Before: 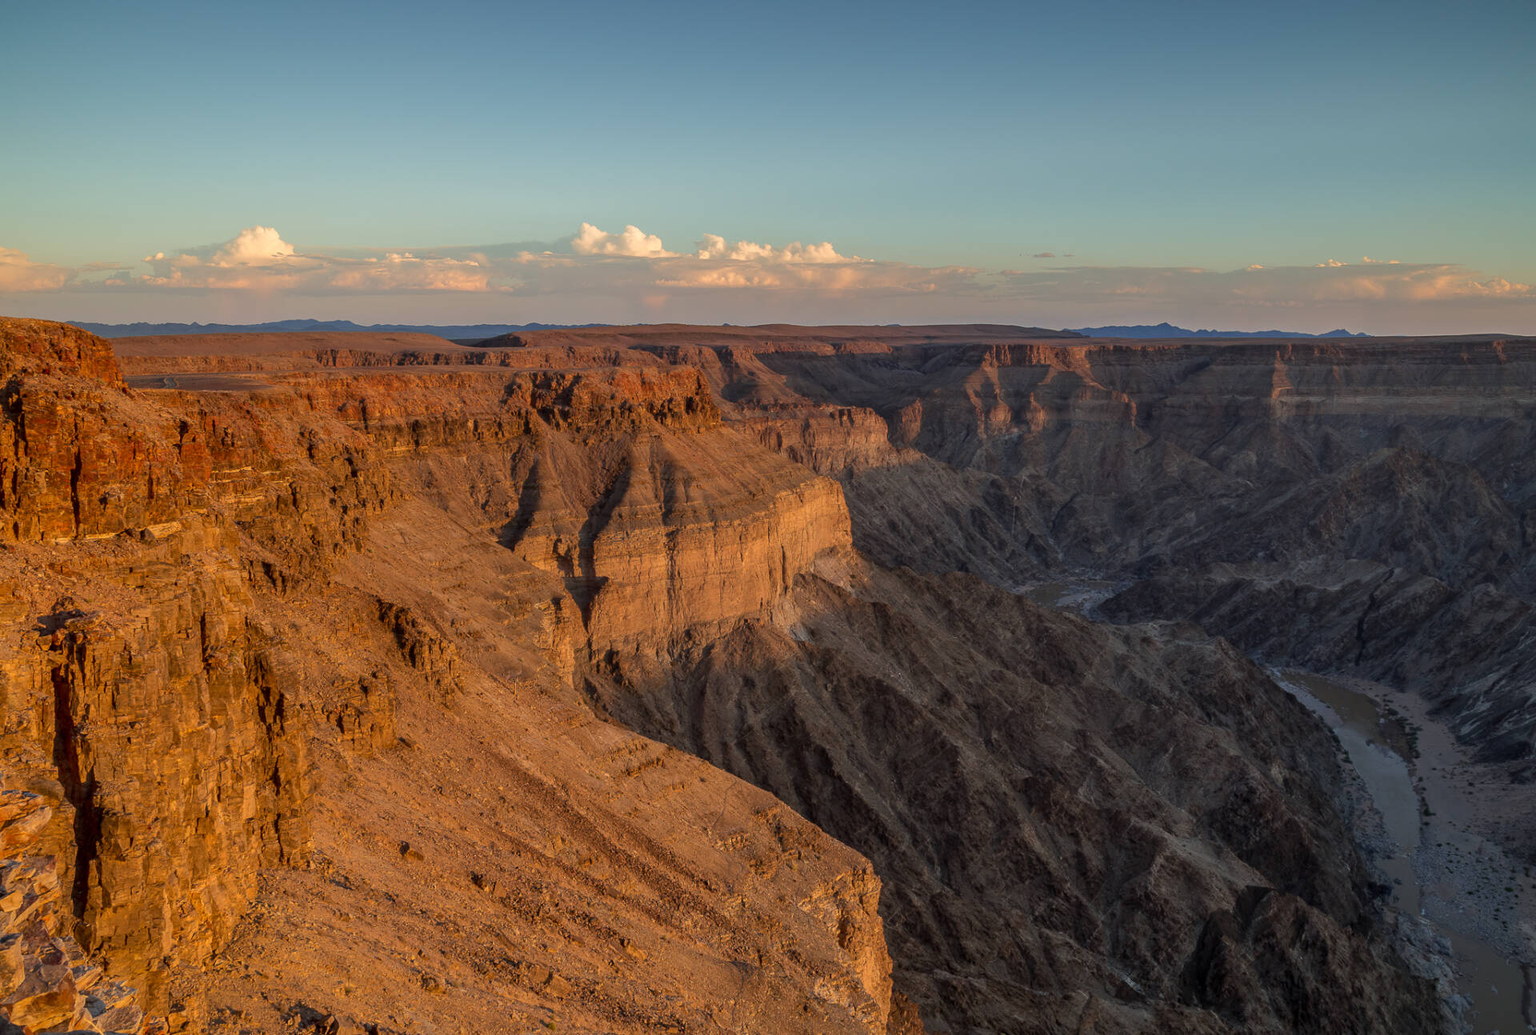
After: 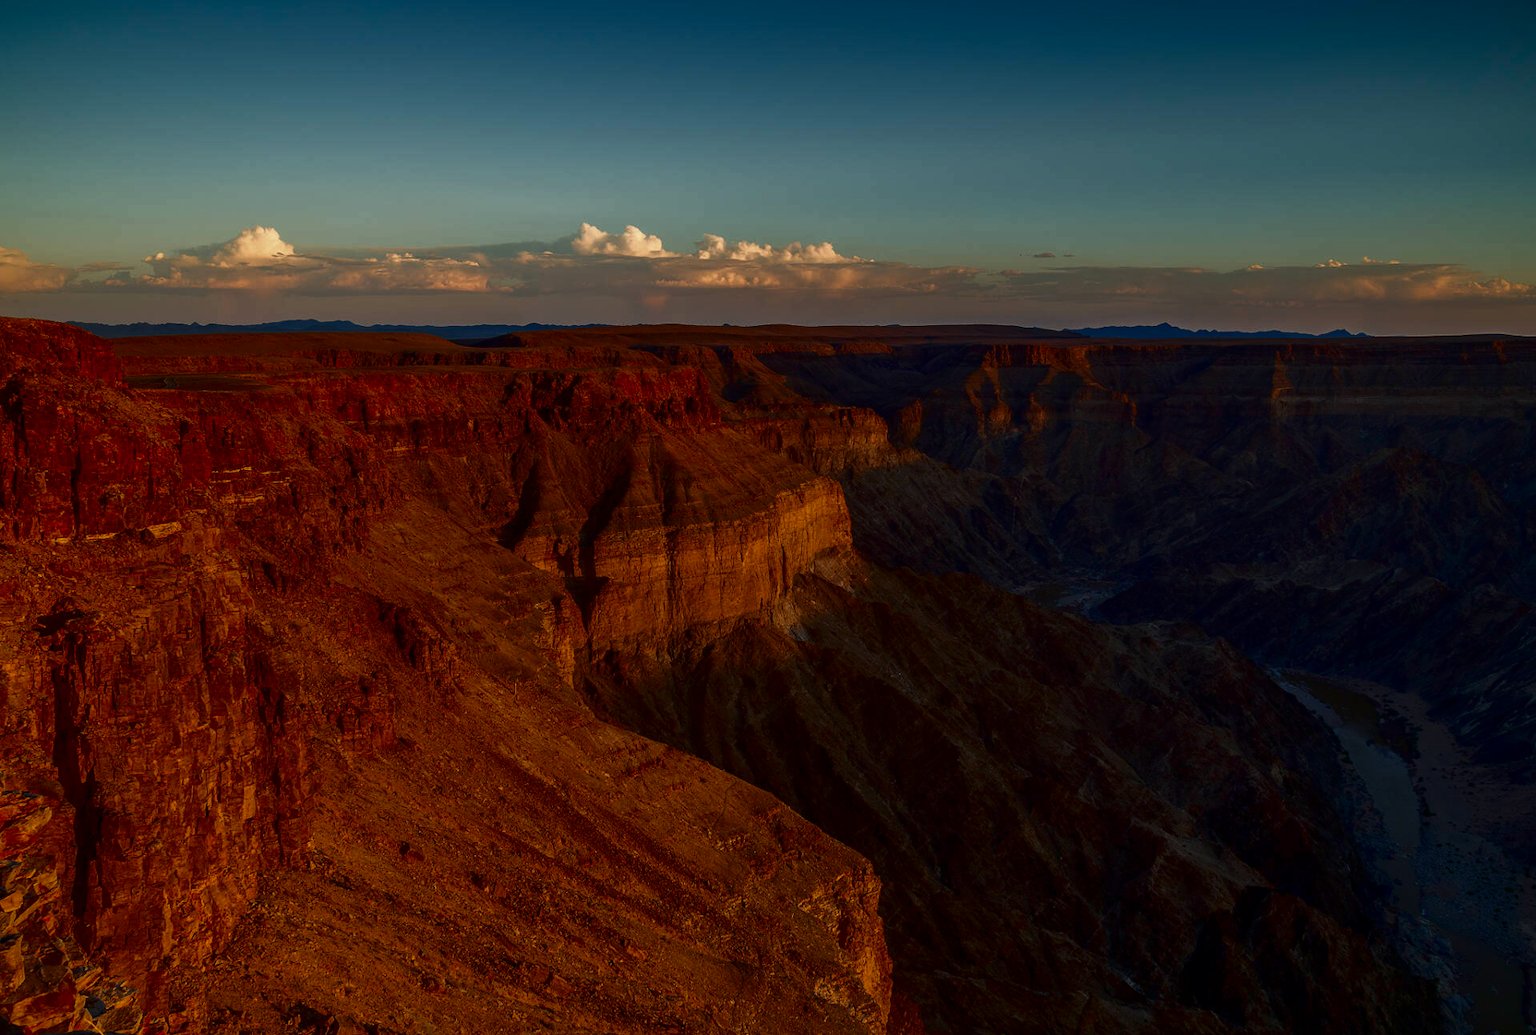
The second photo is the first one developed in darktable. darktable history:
bloom: size 9%, threshold 100%, strength 7%
white balance: emerald 1
contrast brightness saturation: contrast 0.09, brightness -0.59, saturation 0.17
